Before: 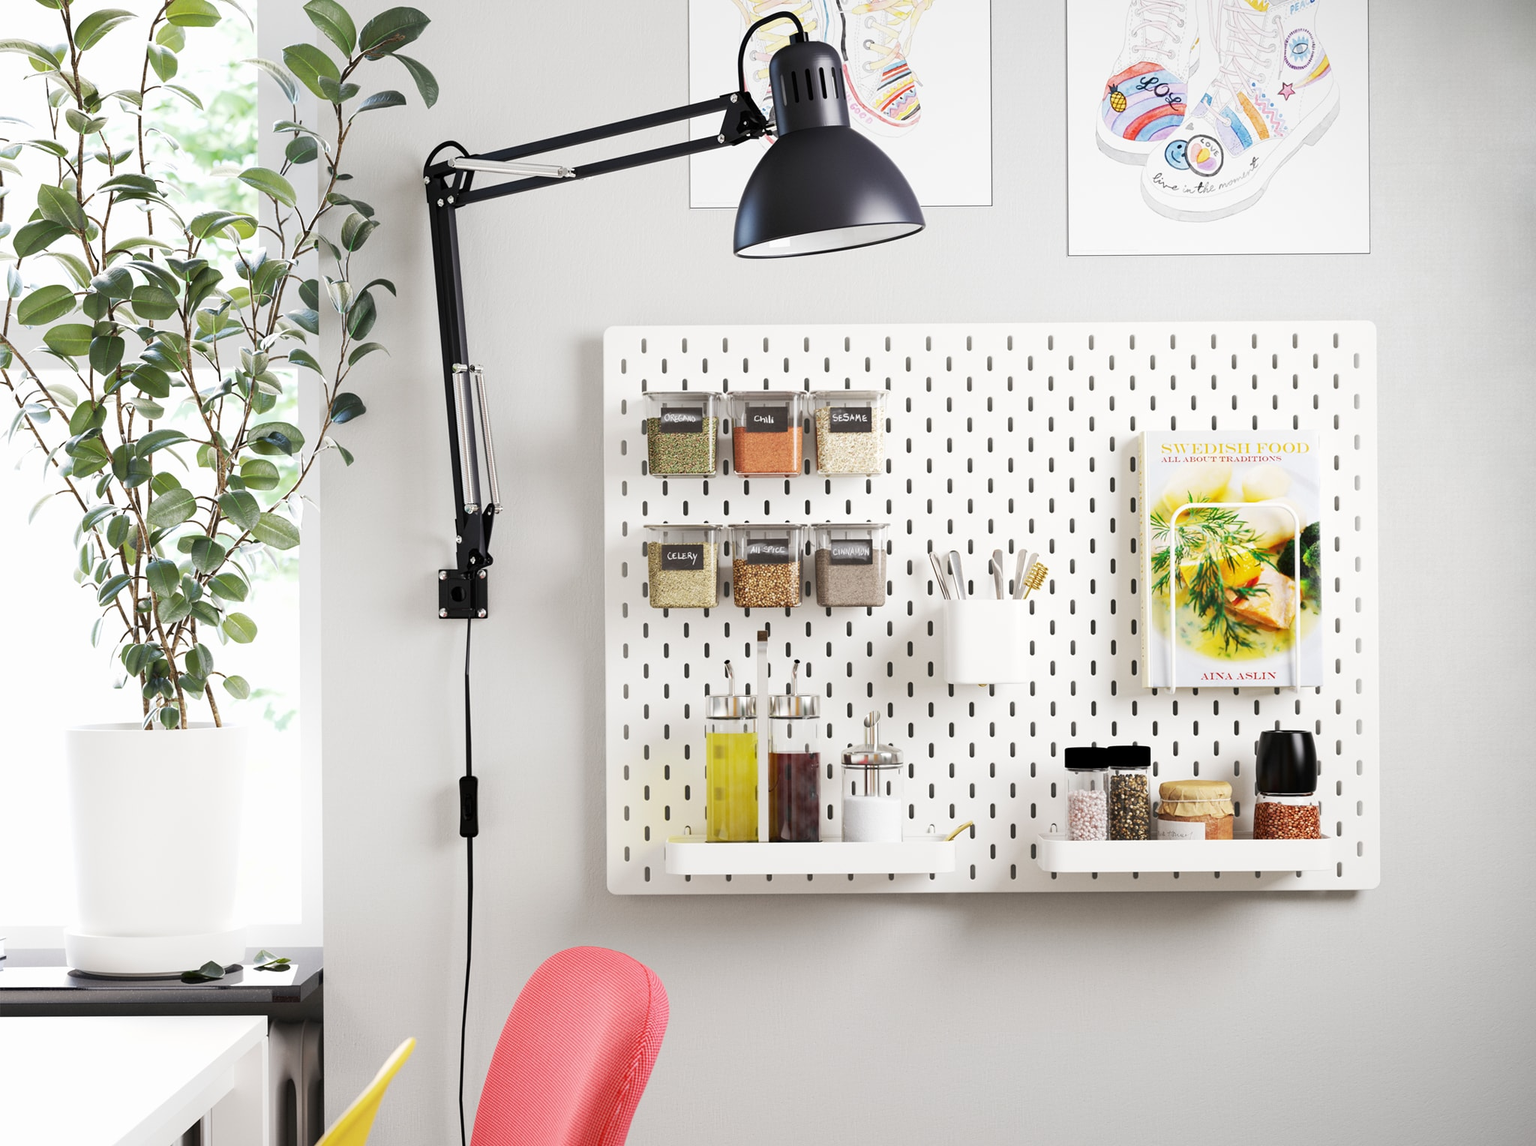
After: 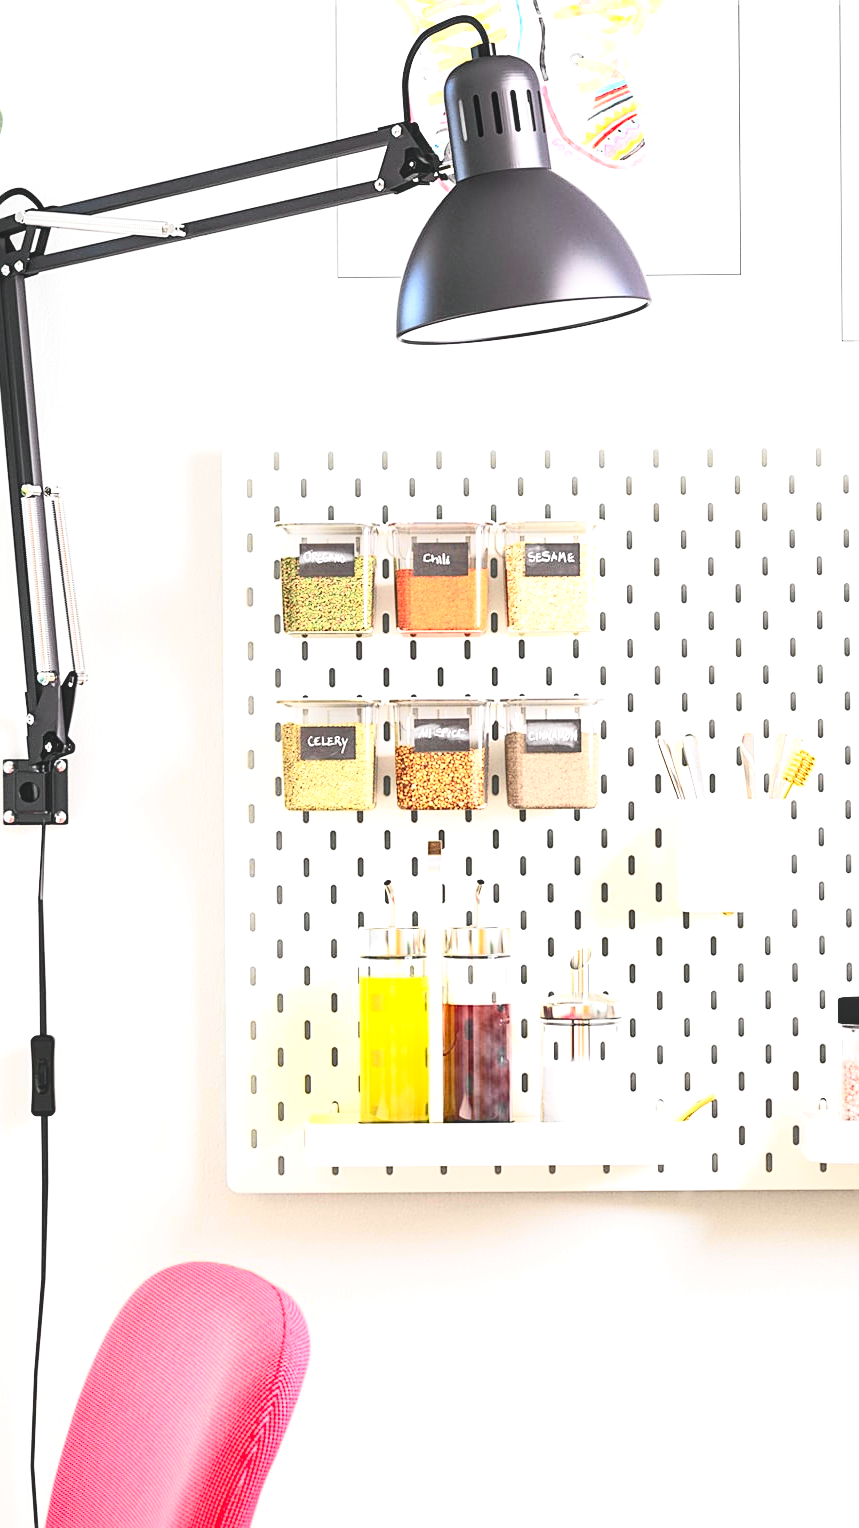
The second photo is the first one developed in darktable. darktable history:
sharpen: on, module defaults
local contrast: detail 109%
crop: left 28.463%, right 29.582%
exposure: black level correction 0, exposure 0.954 EV, compensate highlight preservation false
contrast brightness saturation: contrast 0.241, brightness 0.25, saturation 0.377
tone curve: curves: ch0 [(0, 0.015) (0.037, 0.032) (0.131, 0.113) (0.275, 0.26) (0.497, 0.505) (0.617, 0.643) (0.704, 0.735) (0.813, 0.842) (0.911, 0.931) (0.997, 1)]; ch1 [(0, 0) (0.301, 0.3) (0.444, 0.438) (0.493, 0.494) (0.501, 0.5) (0.534, 0.543) (0.582, 0.605) (0.658, 0.687) (0.746, 0.79) (1, 1)]; ch2 [(0, 0) (0.246, 0.234) (0.36, 0.356) (0.415, 0.426) (0.476, 0.492) (0.502, 0.499) (0.525, 0.517) (0.533, 0.534) (0.586, 0.598) (0.634, 0.643) (0.706, 0.717) (0.853, 0.83) (1, 0.951)], color space Lab, independent channels, preserve colors none
